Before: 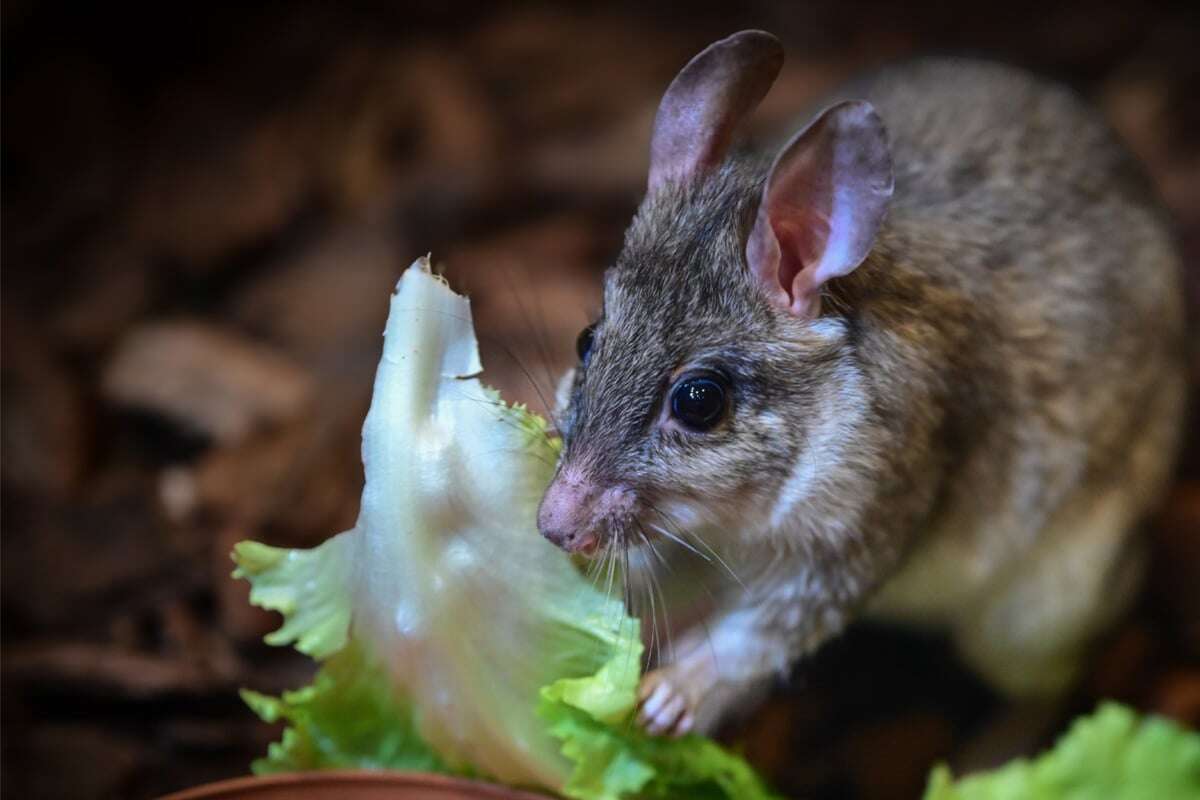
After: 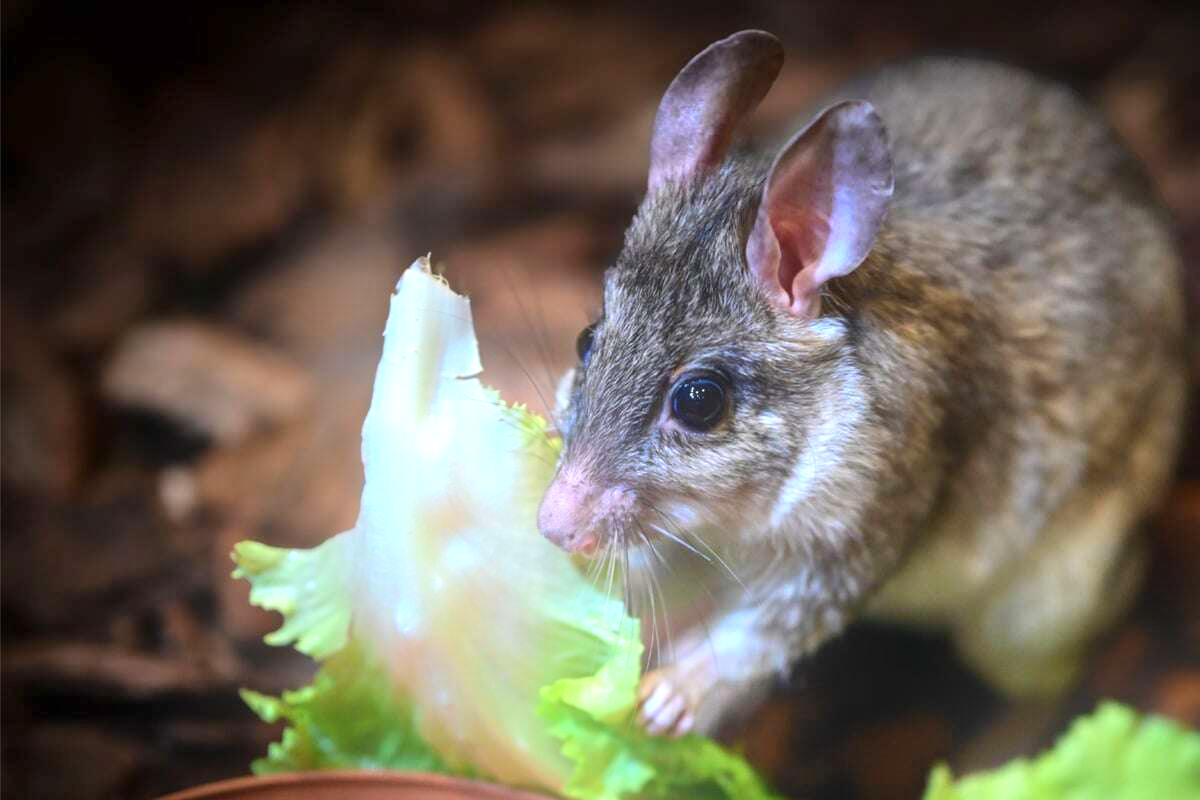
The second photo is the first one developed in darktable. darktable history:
bloom: on, module defaults
exposure: exposure 0.77 EV, compensate highlight preservation false
